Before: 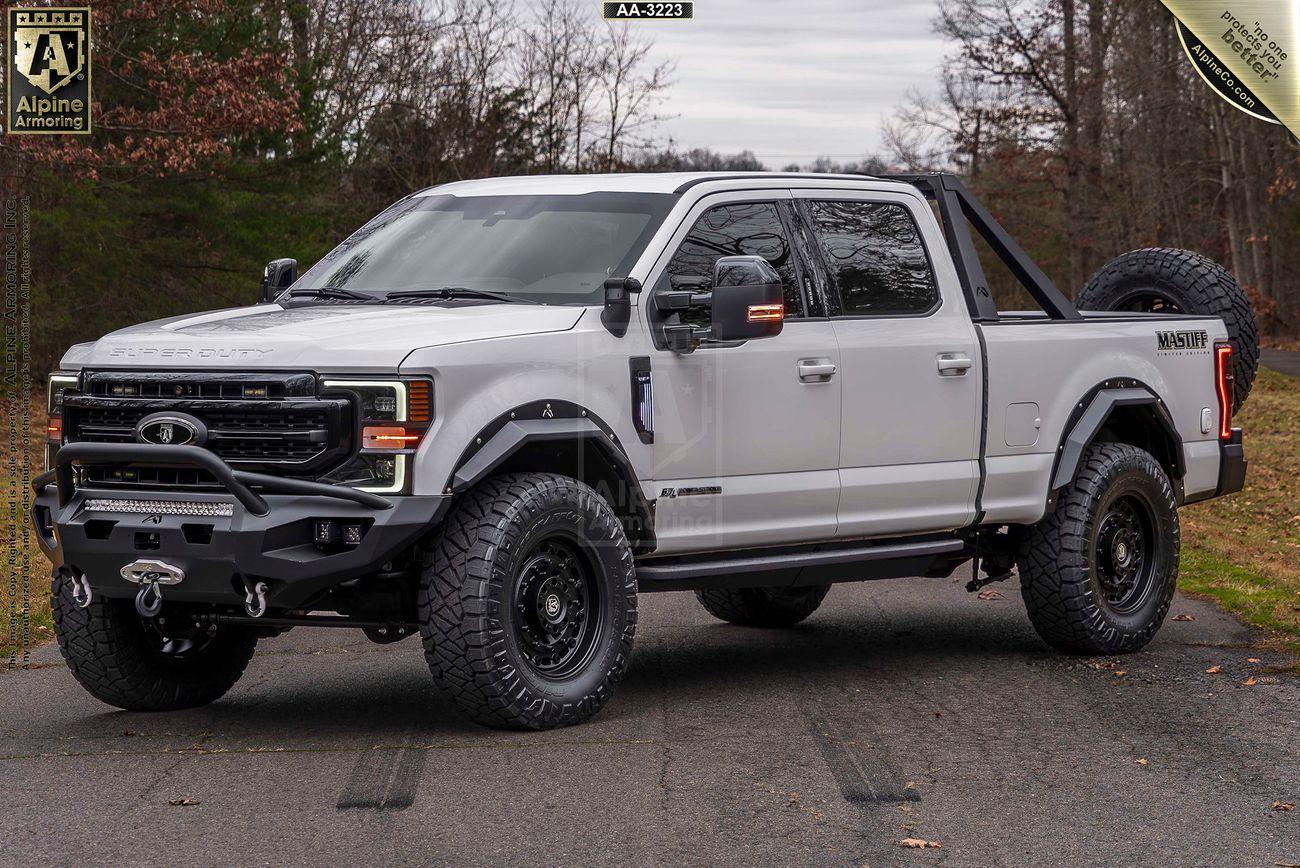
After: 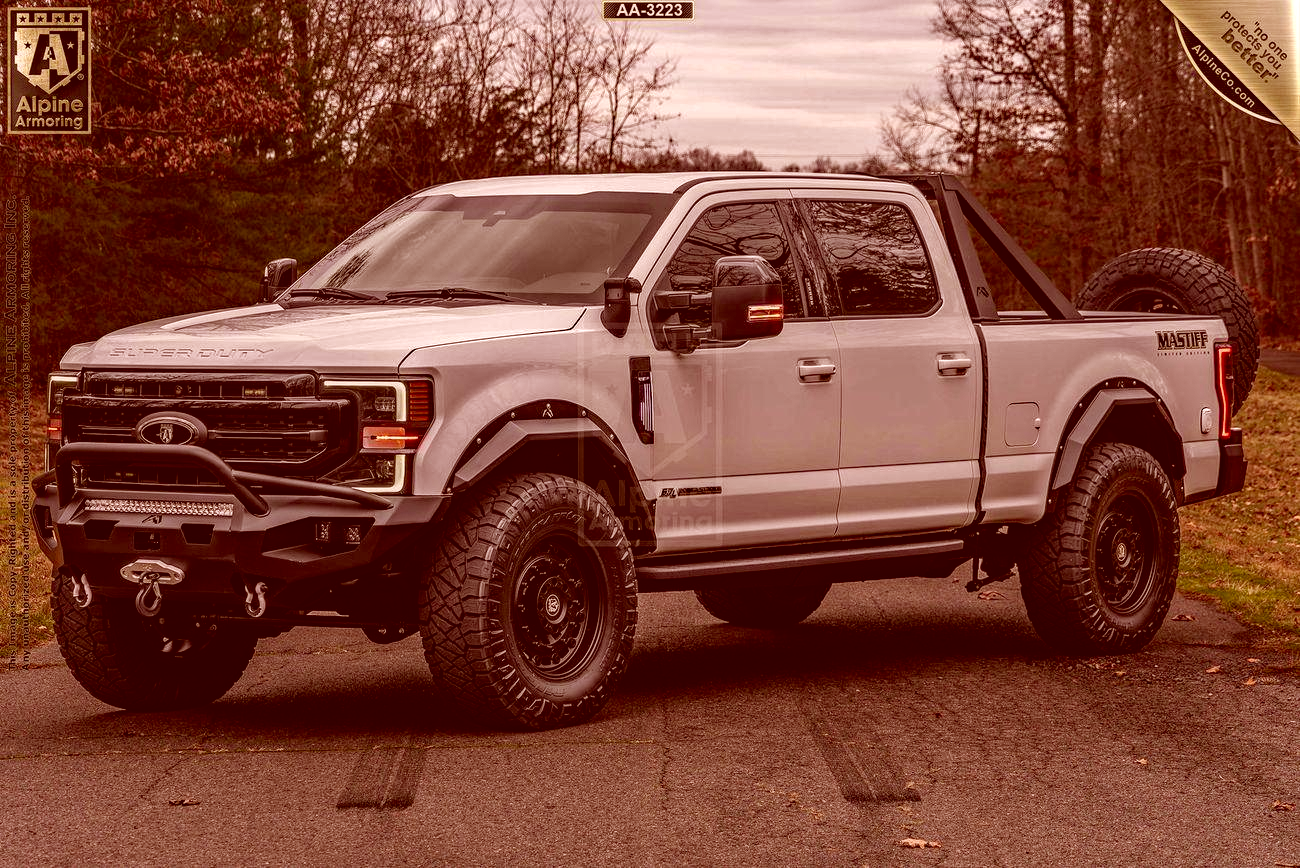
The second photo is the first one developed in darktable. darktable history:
local contrast: on, module defaults
haze removal: strength 0.302, distance 0.256, compatibility mode true, adaptive false
color correction: highlights a* 9.06, highlights b* 8.98, shadows a* 39.87, shadows b* 39.85, saturation 0.802
